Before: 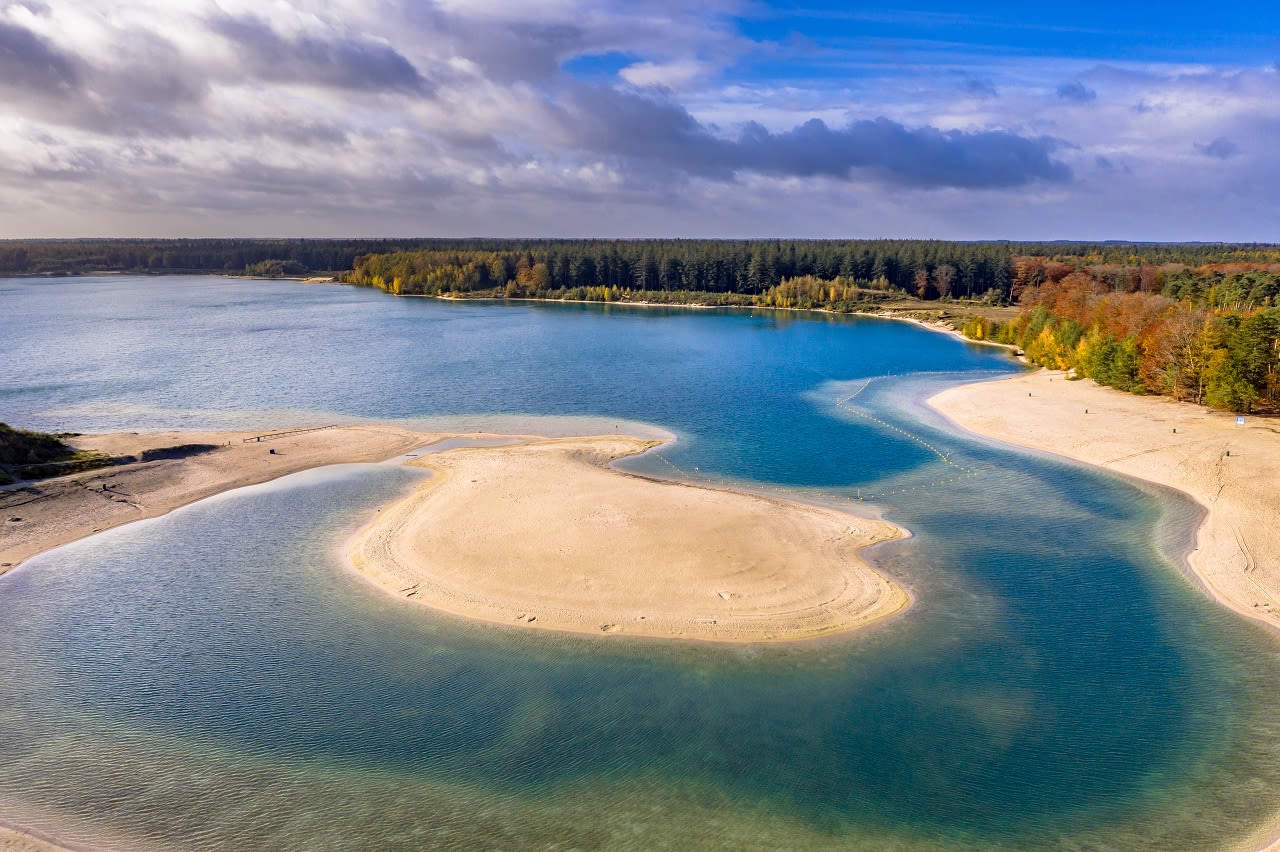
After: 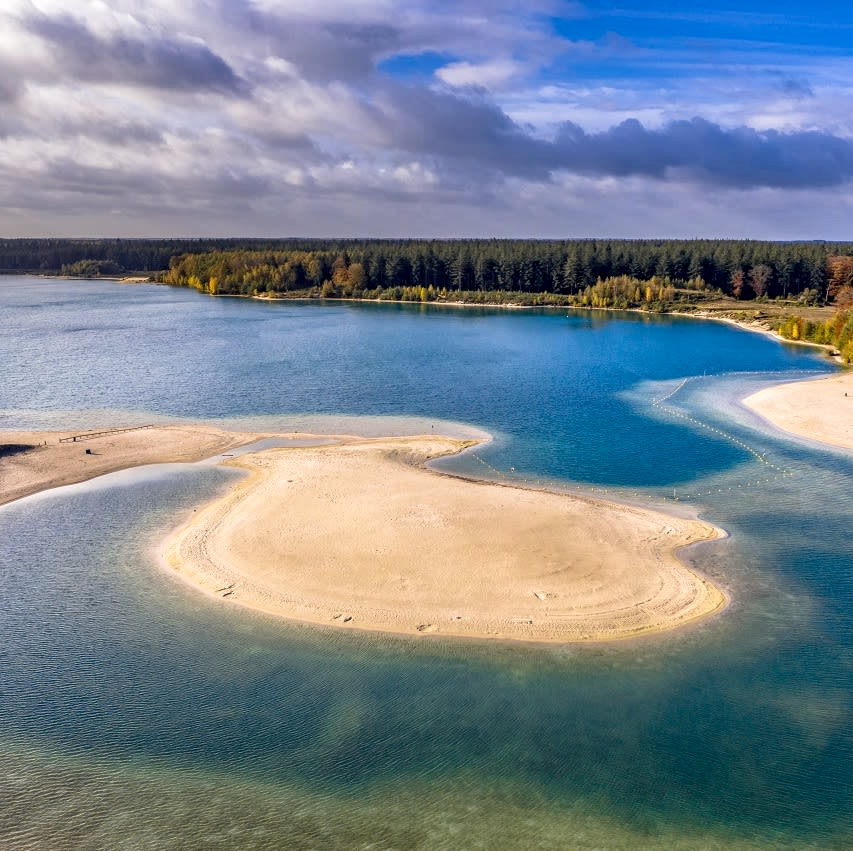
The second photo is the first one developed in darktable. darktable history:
crop and rotate: left 14.436%, right 18.898%
local contrast: on, module defaults
